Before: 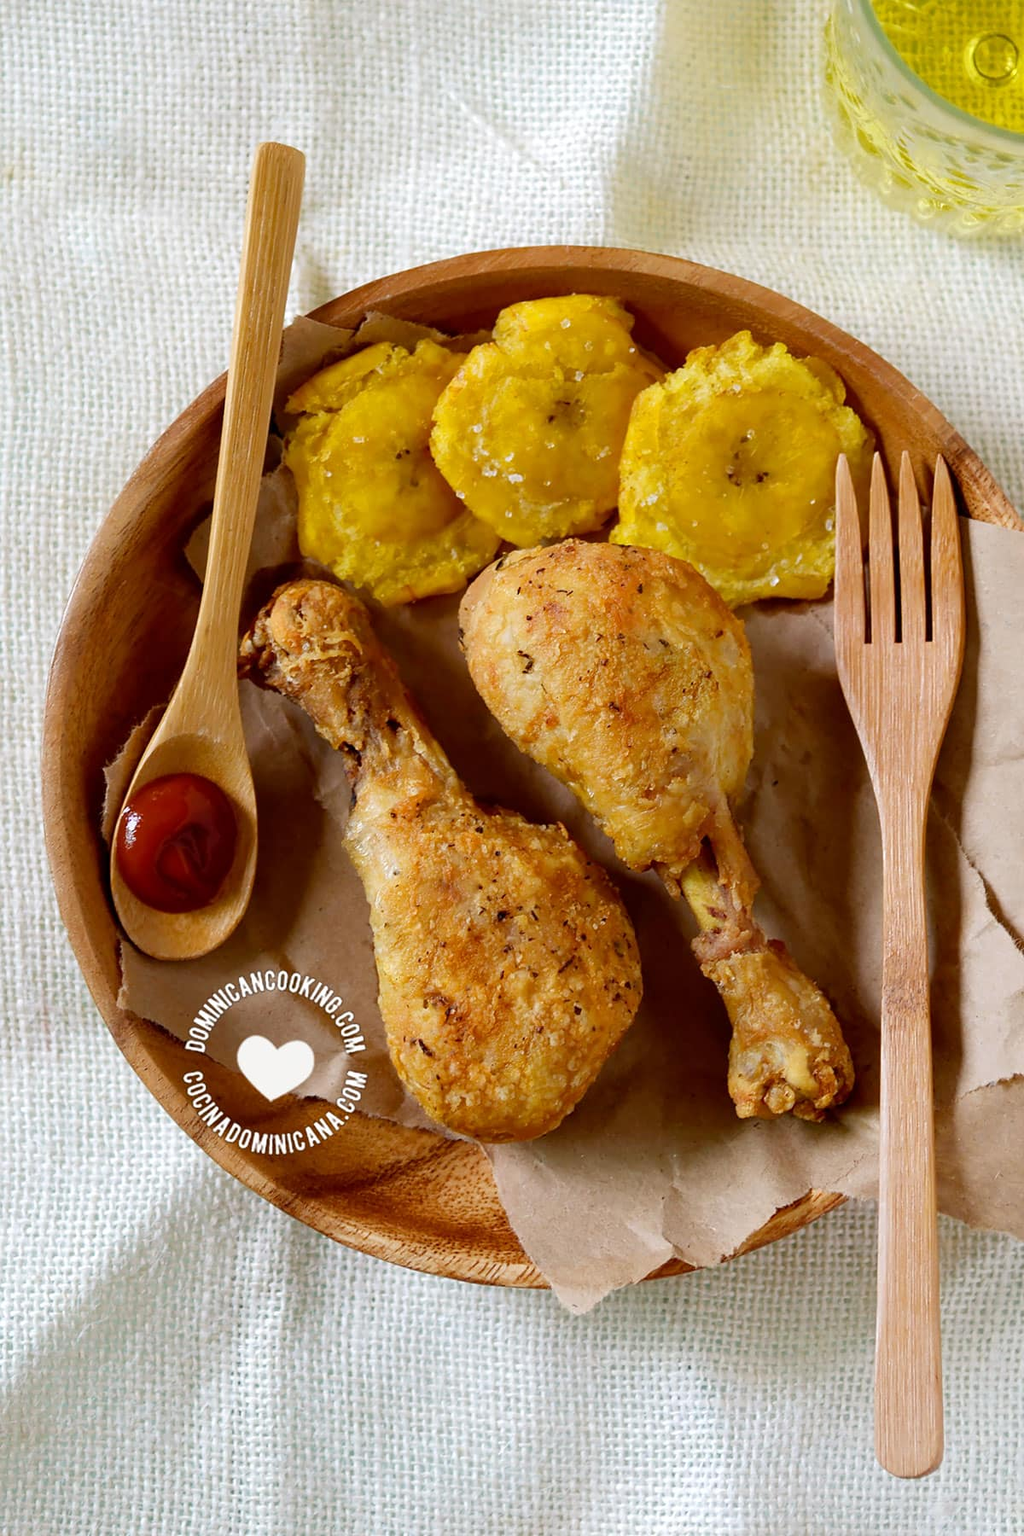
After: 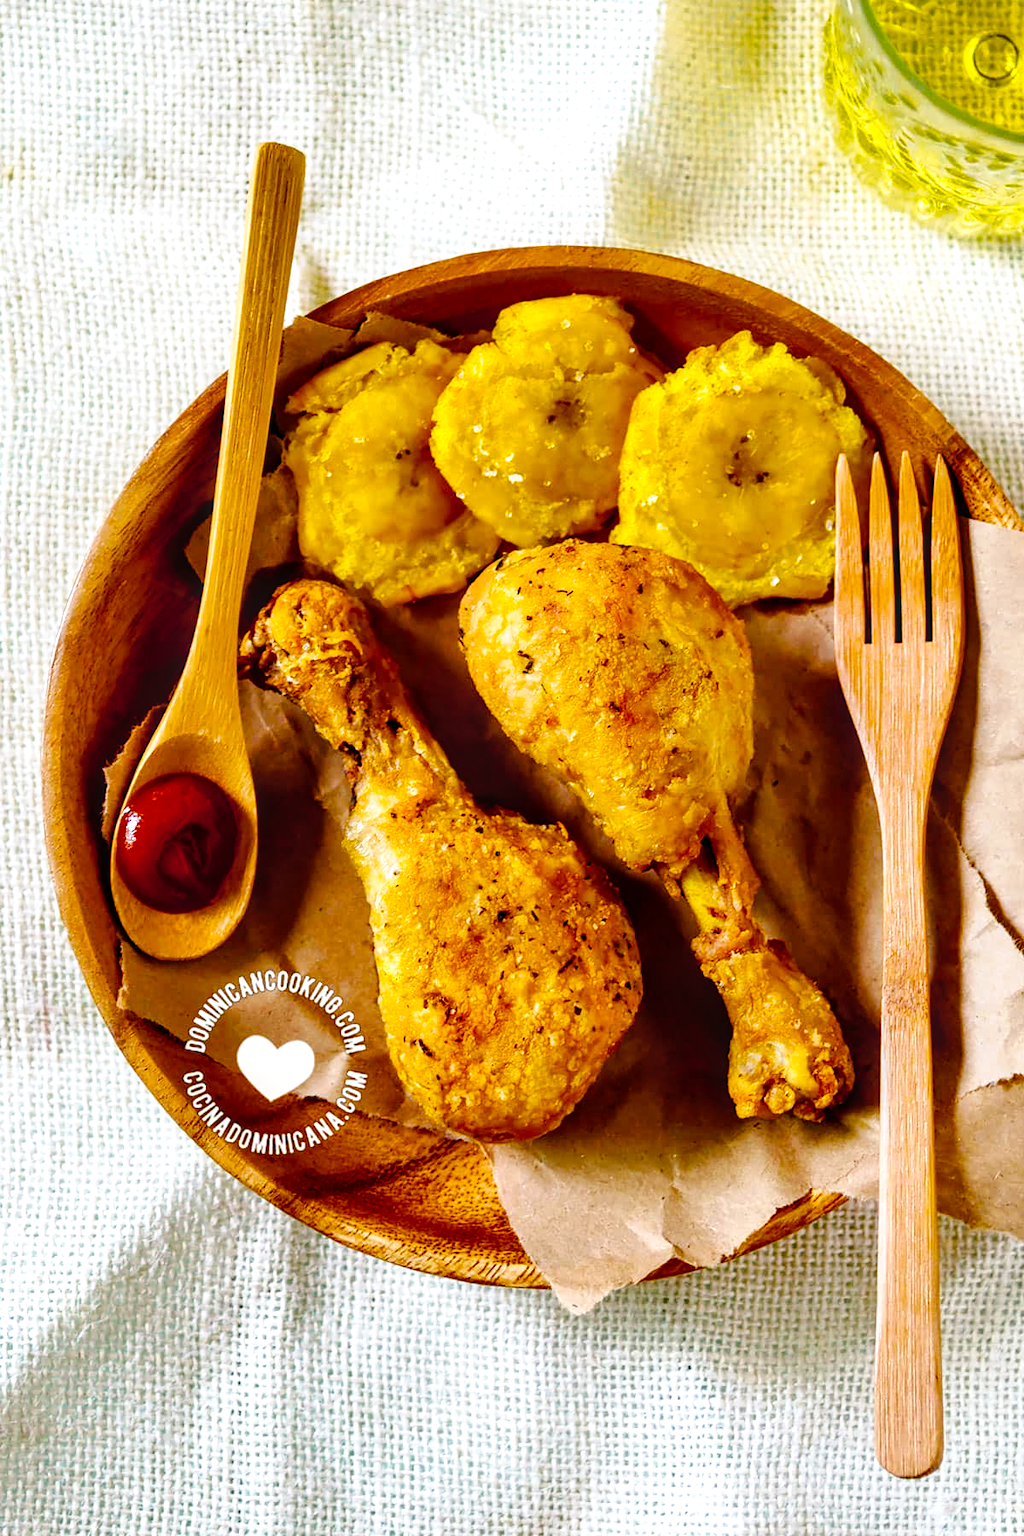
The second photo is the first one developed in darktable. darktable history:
color balance rgb: perceptual saturation grading › global saturation 36%, perceptual brilliance grading › global brilliance 10%, global vibrance 20%
local contrast: on, module defaults
shadows and highlights: soften with gaussian
tone curve: curves: ch0 [(0, 0) (0.003, 0.004) (0.011, 0.006) (0.025, 0.011) (0.044, 0.017) (0.069, 0.029) (0.1, 0.047) (0.136, 0.07) (0.177, 0.121) (0.224, 0.182) (0.277, 0.257) (0.335, 0.342) (0.399, 0.432) (0.468, 0.526) (0.543, 0.621) (0.623, 0.711) (0.709, 0.792) (0.801, 0.87) (0.898, 0.951) (1, 1)], preserve colors none
